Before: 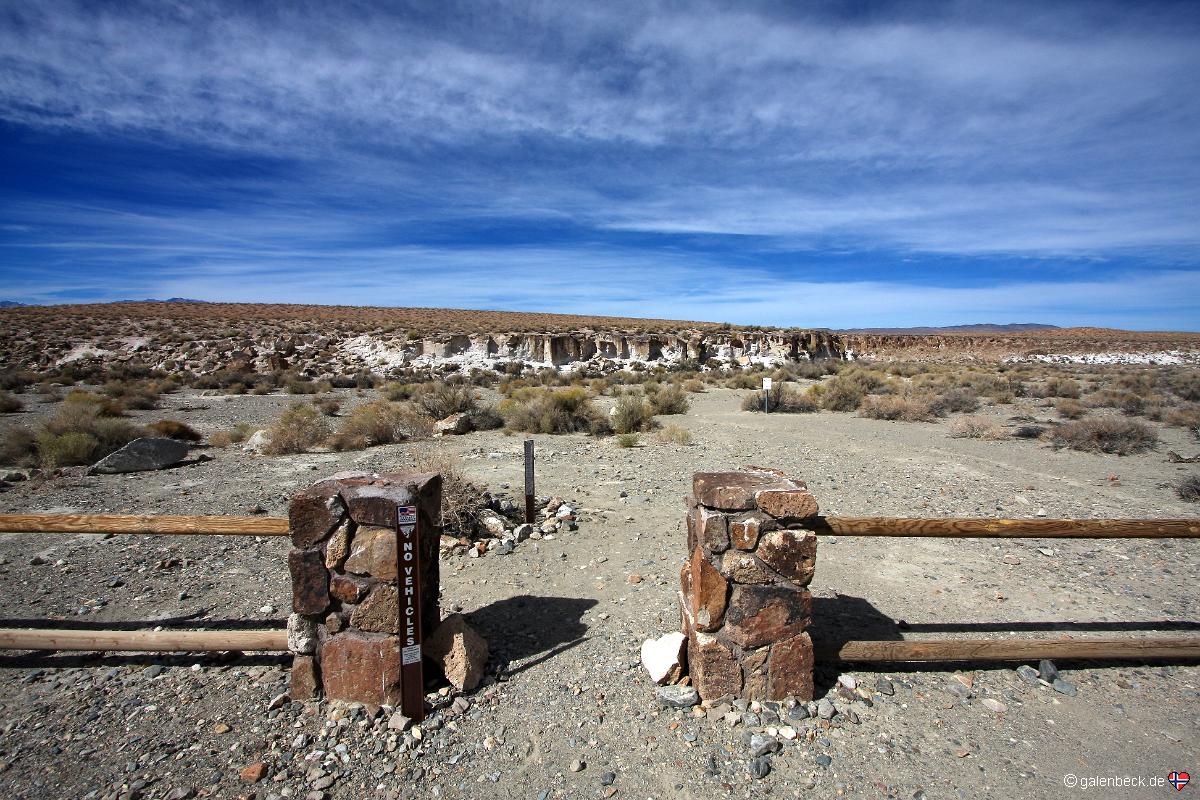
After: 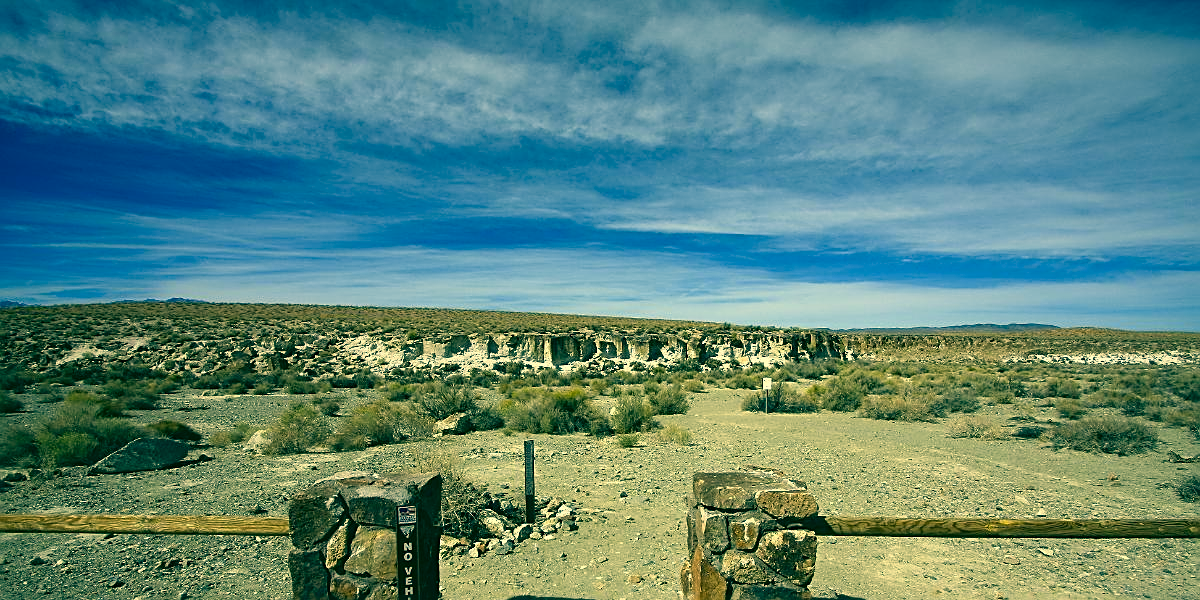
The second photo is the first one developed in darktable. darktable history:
crop: bottom 24.988%
sharpen: on, module defaults
color correction: highlights a* 1.83, highlights b* 34.02, shadows a* -36.68, shadows b* -5.48
